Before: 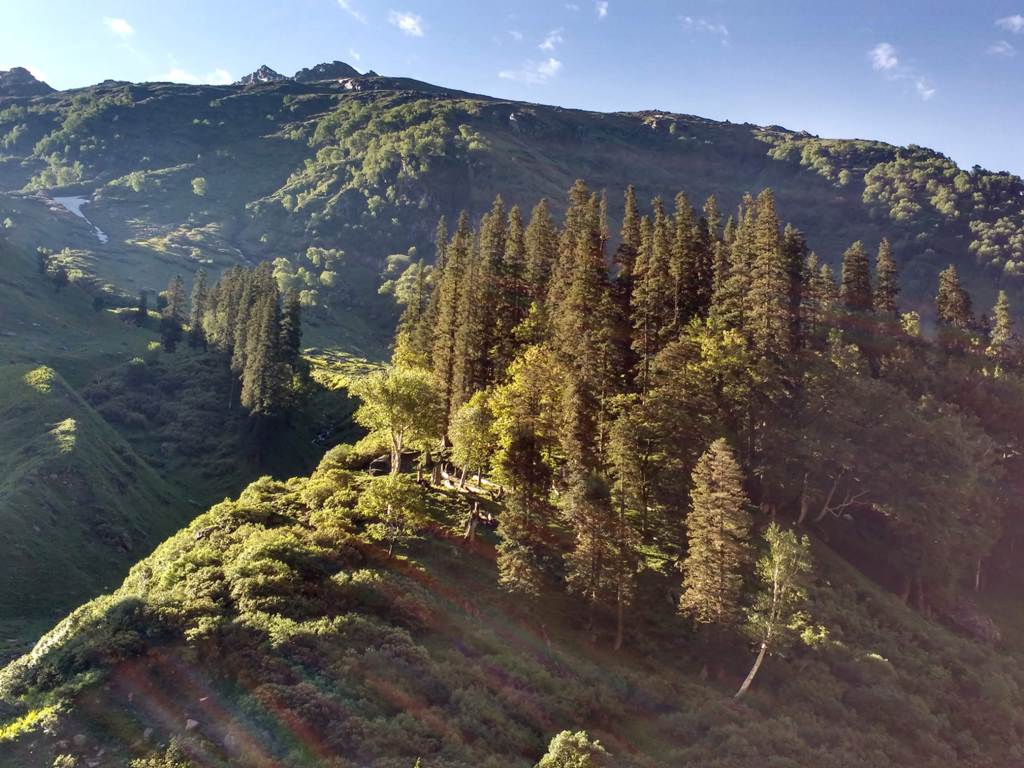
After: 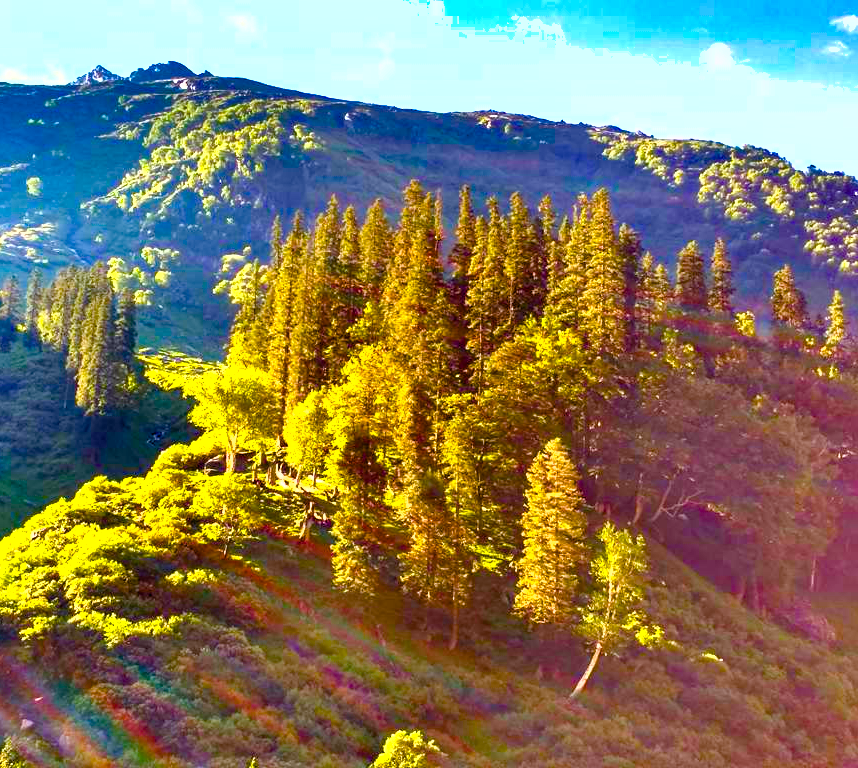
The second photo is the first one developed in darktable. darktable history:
crop: left 16.145%
shadows and highlights: low approximation 0.01, soften with gaussian
color balance rgb: linear chroma grading › global chroma 25%, perceptual saturation grading › global saturation 40%, perceptual saturation grading › highlights -50%, perceptual saturation grading › shadows 30%, perceptual brilliance grading › global brilliance 25%, global vibrance 60%
haze removal: compatibility mode true, adaptive false
exposure: exposure 0.564 EV, compensate highlight preservation false
tone equalizer: on, module defaults
